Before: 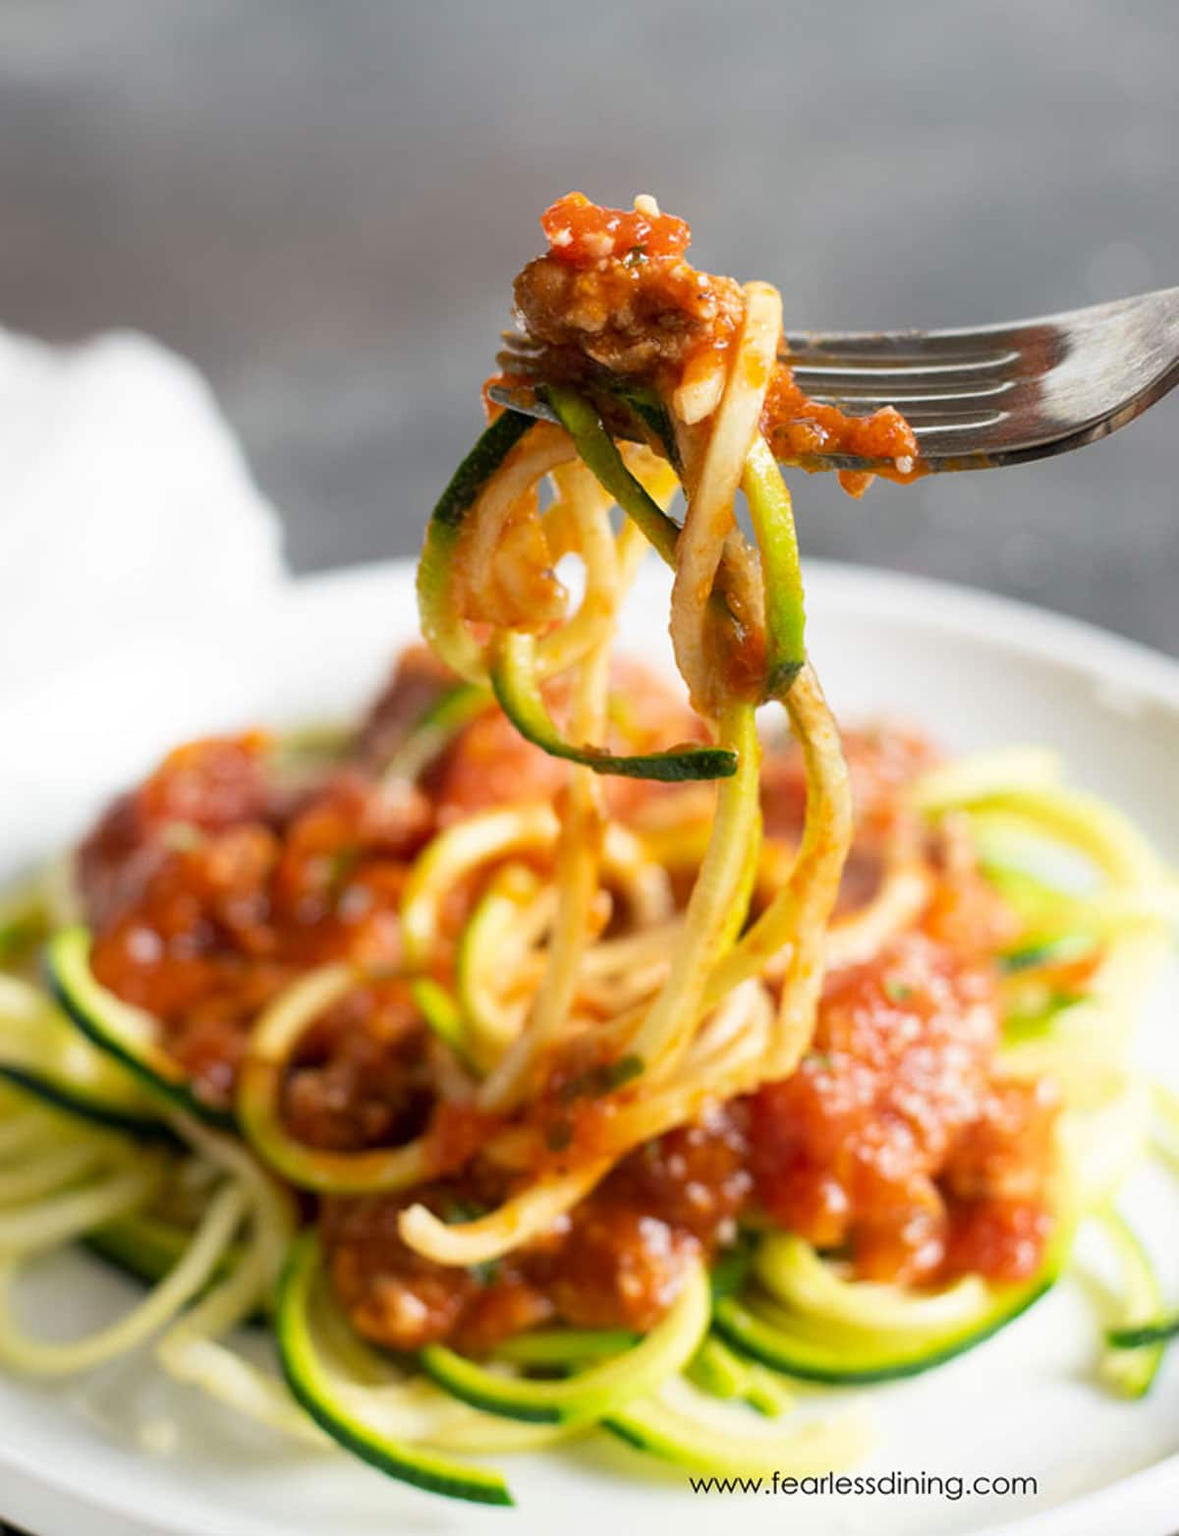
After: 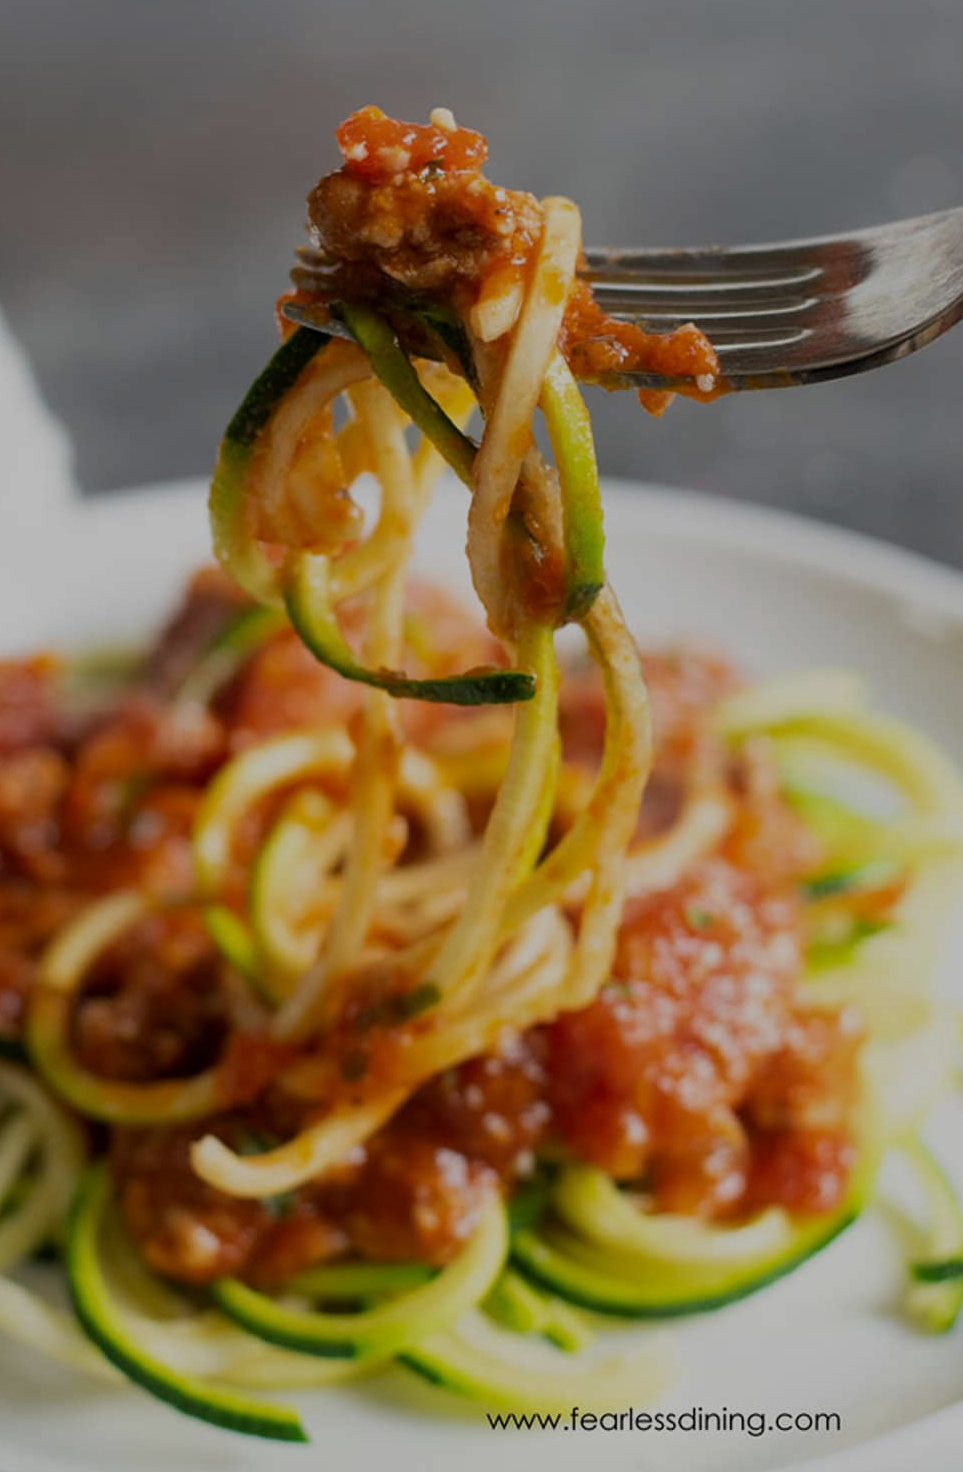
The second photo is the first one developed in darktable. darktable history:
crop and rotate: left 17.945%, top 5.82%, right 1.763%
exposure: exposure -1.001 EV, compensate exposure bias true, compensate highlight preservation false
